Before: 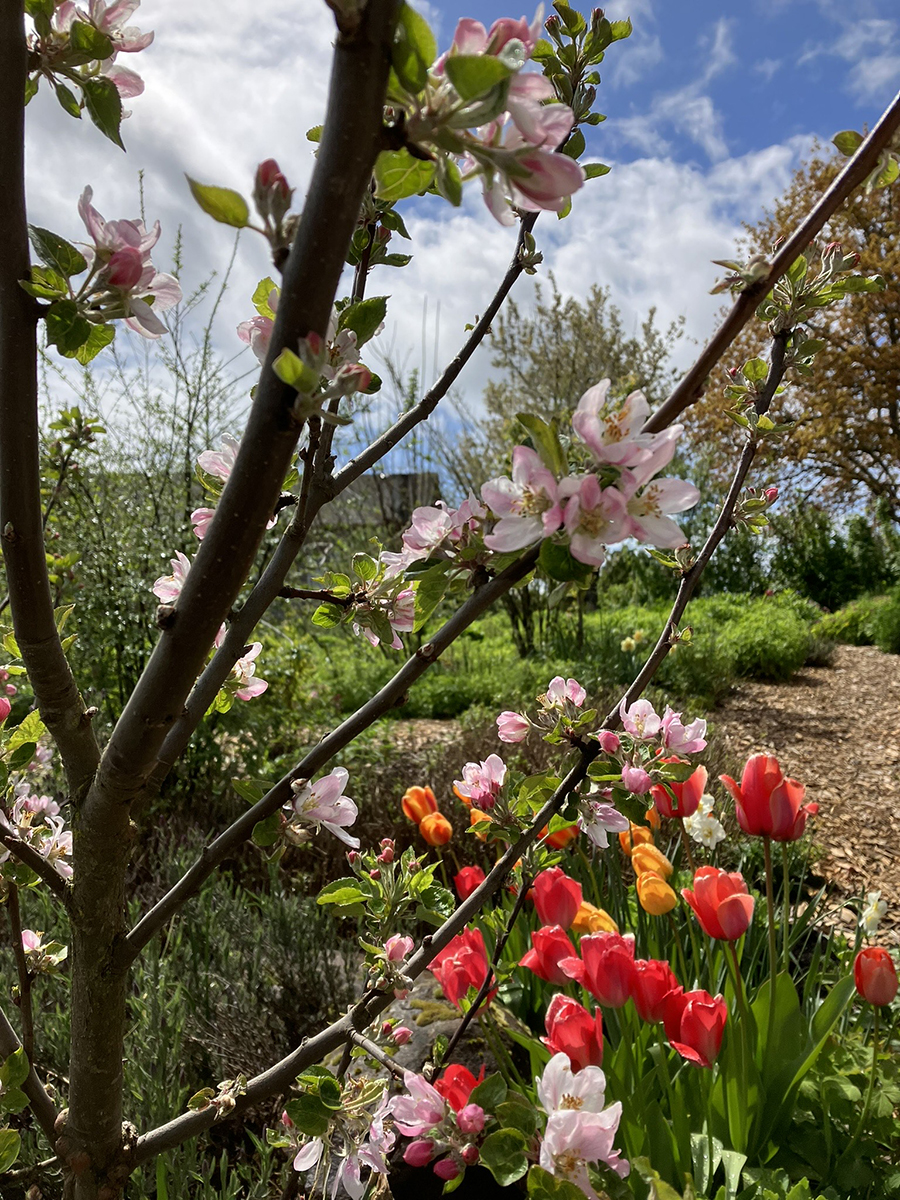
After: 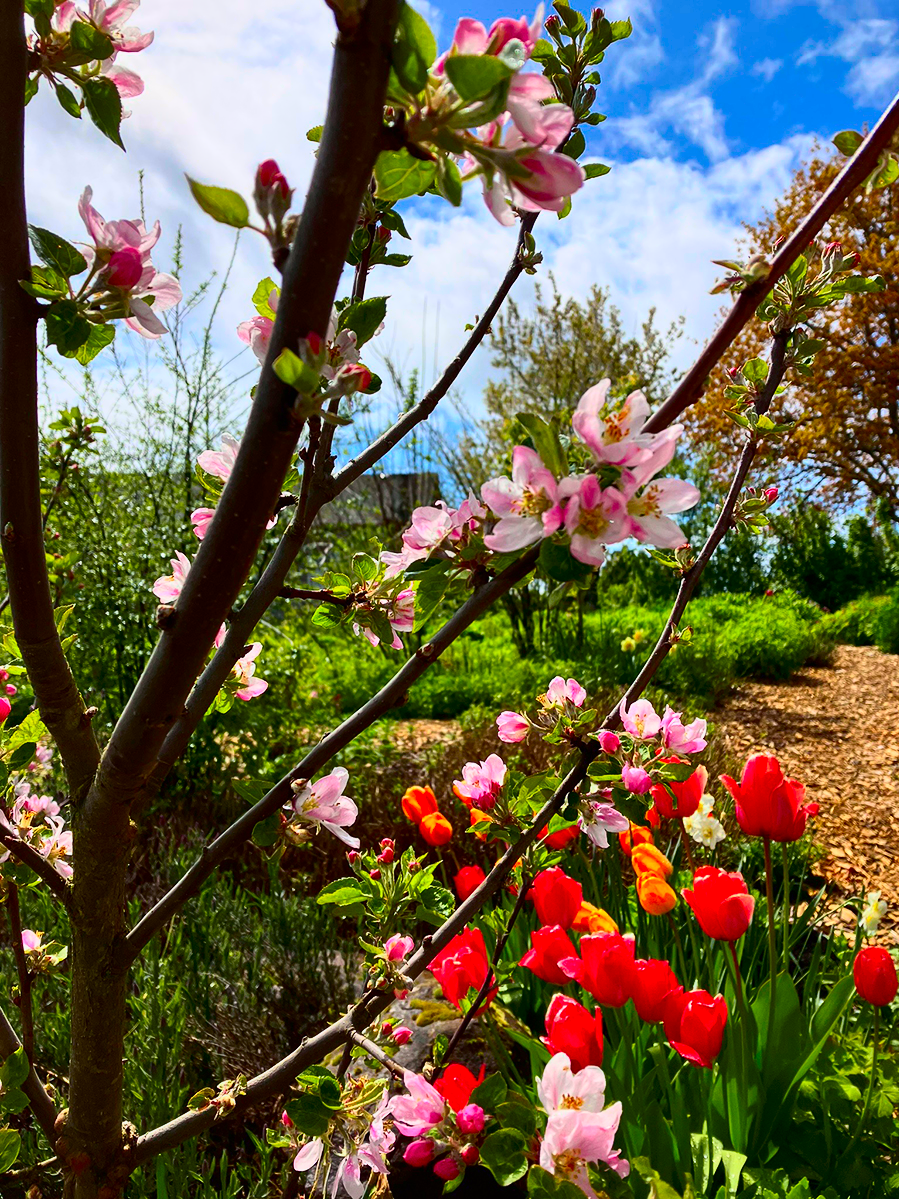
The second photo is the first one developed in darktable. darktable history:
tone curve: curves: ch0 [(0, 0.001) (0.139, 0.096) (0.311, 0.278) (0.495, 0.531) (0.718, 0.816) (0.841, 0.909) (1, 0.967)]; ch1 [(0, 0) (0.272, 0.249) (0.388, 0.385) (0.469, 0.456) (0.495, 0.497) (0.538, 0.554) (0.578, 0.605) (0.707, 0.778) (1, 1)]; ch2 [(0, 0) (0.125, 0.089) (0.353, 0.329) (0.443, 0.408) (0.502, 0.499) (0.557, 0.542) (0.608, 0.635) (1, 1)], color space Lab, independent channels, preserve colors none
contrast brightness saturation: saturation 0.5
